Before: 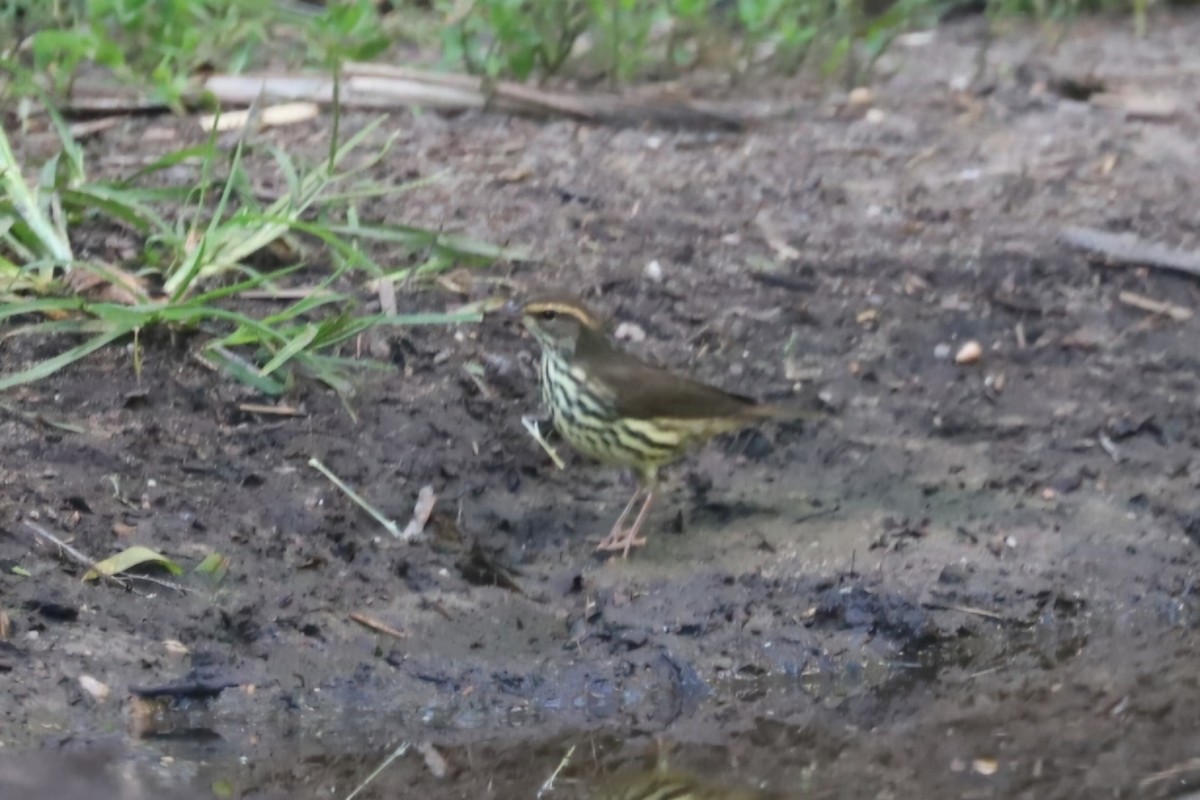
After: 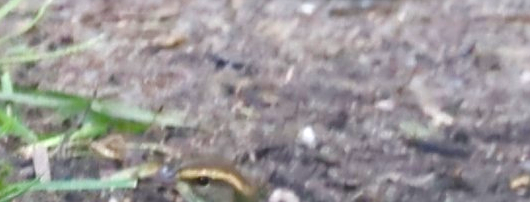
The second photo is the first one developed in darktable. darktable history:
sharpen: on, module defaults
crop: left 28.904%, top 16.796%, right 26.86%, bottom 57.889%
color balance rgb: global offset › luminance 0.48%, global offset › hue 61.4°, perceptual saturation grading › global saturation 55.999%, perceptual saturation grading › highlights -50.498%, perceptual saturation grading › mid-tones 39.278%, perceptual saturation grading › shadows 30.49%, global vibrance 14.378%
exposure: black level correction 0.001, exposure 0.498 EV, compensate highlight preservation false
